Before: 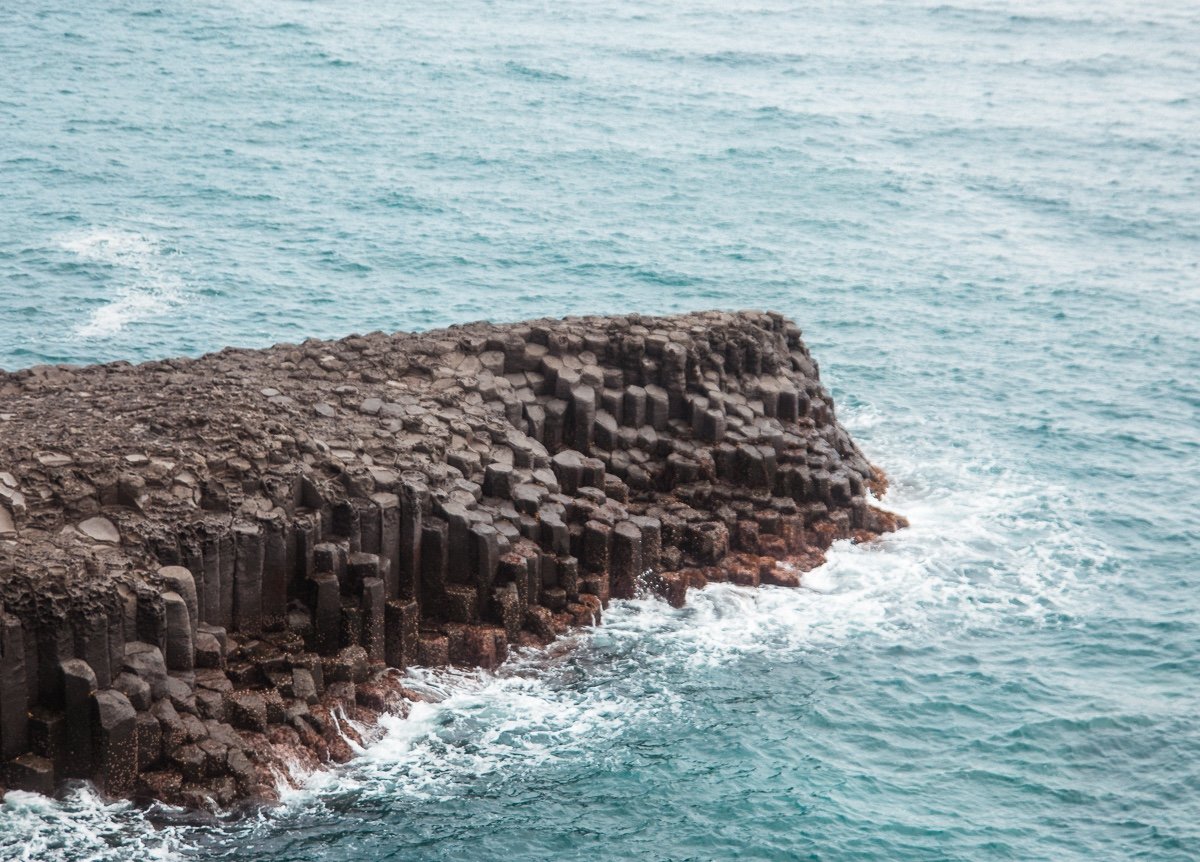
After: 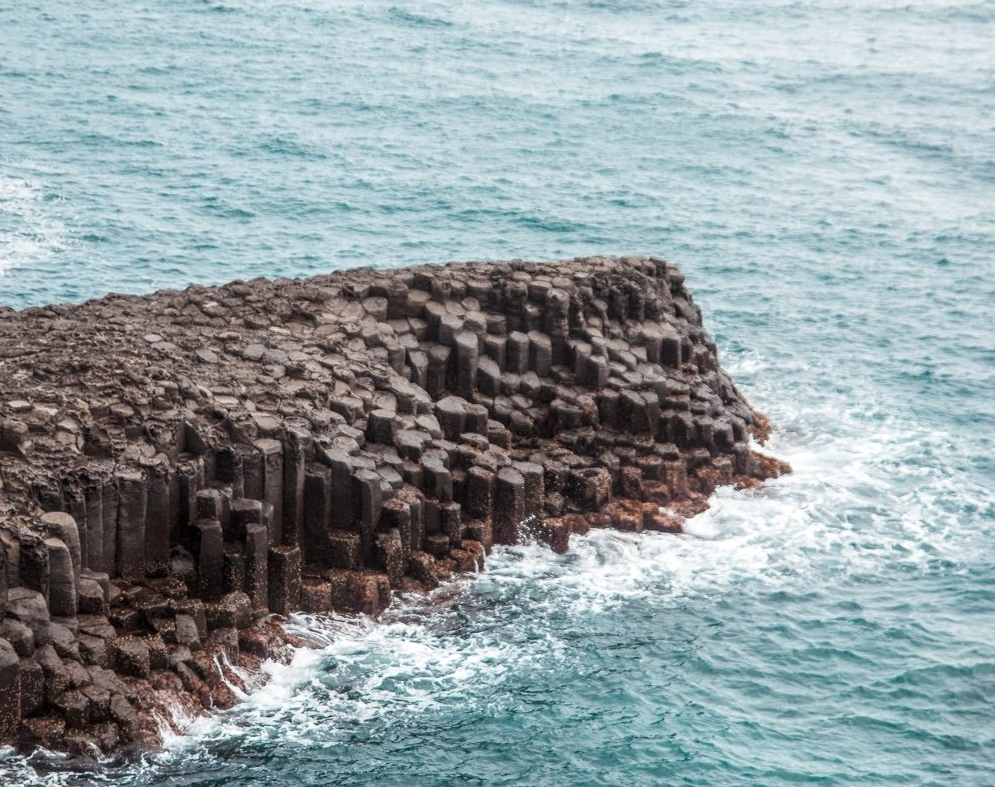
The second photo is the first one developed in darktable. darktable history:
local contrast: on, module defaults
crop: left 9.767%, top 6.311%, right 7.27%, bottom 2.374%
